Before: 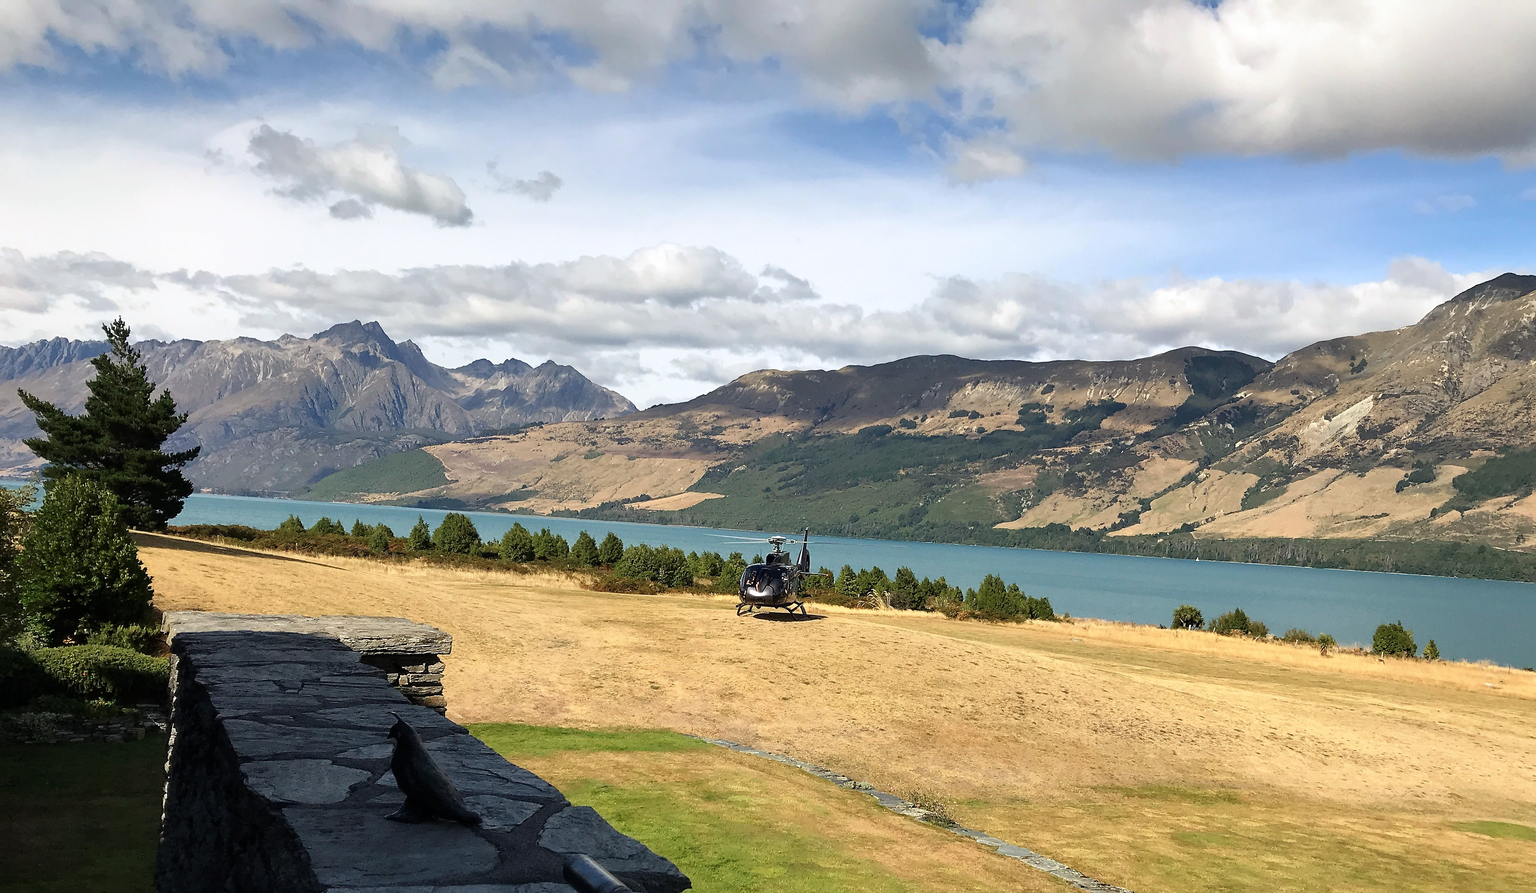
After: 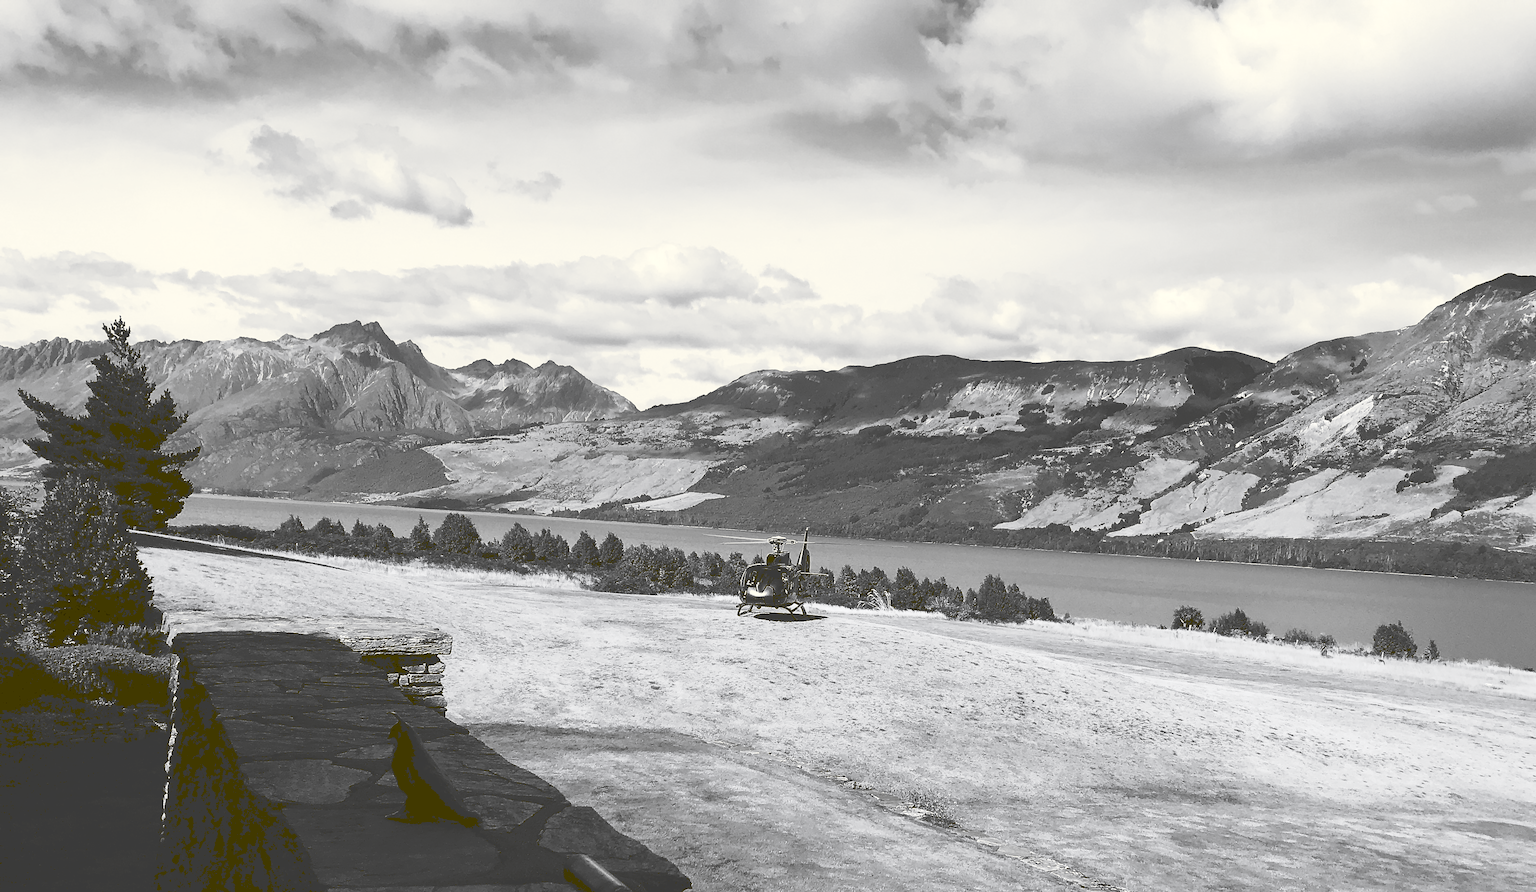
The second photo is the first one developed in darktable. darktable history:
tone curve: curves: ch0 [(0, 0) (0.003, 0.24) (0.011, 0.24) (0.025, 0.24) (0.044, 0.244) (0.069, 0.244) (0.1, 0.252) (0.136, 0.264) (0.177, 0.274) (0.224, 0.284) (0.277, 0.313) (0.335, 0.361) (0.399, 0.415) (0.468, 0.498) (0.543, 0.595) (0.623, 0.695) (0.709, 0.793) (0.801, 0.883) (0.898, 0.942) (1, 1)], preserve colors none
color look up table: target L [101.28, 100.32, 88.12, 88.82, 85.98, 82.41, 70.73, 60.56, 65.74, 54.76, 53.98, 35.72, 15.16, 2.742, 201.26, 88.82, 77.34, 73.31, 68.99, 63.98, 44, 51.22, 33.6, 51.22, 30.16, 29.73, 13.23, 7.247, 100, 90.24, 72.21, 73.31, 44.41, 51.22, 65.99, 55.54, 49.64, 37.41, 32.32, 29.29, 25.32, 22.62, 7.247, 61.45, 53.09, 52.41, 45.36, 31.89, 15.16], target a [0.001, 0.001, -0.002, -0.001, -0.002, -0.002, 0, 0, 0.001, 0.001, 0.001, 0, -0.132, -0.307, 0, -0.001, 0, 0, 0.001, 0, 0.001, 0 ×5, -0.002, -0.55, -1.004, -0.003, 0 ×4, 0.001, 0.001, 0.001, 0, 0, 0, -0.001, -0.126, -0.55, 0.001, 0.001, 0, 0.001, 0, -0.132], target b [-0.003, -0.003, 0.023, 0.002, 0.024, 0.024, 0.002, 0.002, -0.005, -0.004, -0.003, -0.003, 1.672, 3.782, -0.001, 0.002, 0.002, 0.002, -0.005, 0.001, -0.004, 0.001, 0, 0.001, 0.001, 0.001, 0.013, 6.778, 13.22, 0.024, 0.002, 0.002, 0, 0.001, -0.005, -0.004, -0.004, 0.001, 0, 0.001, 0.011, 1.581, 6.778, -0.004, -0.003, 0.001, -0.004, 0.001, 1.672], num patches 49
